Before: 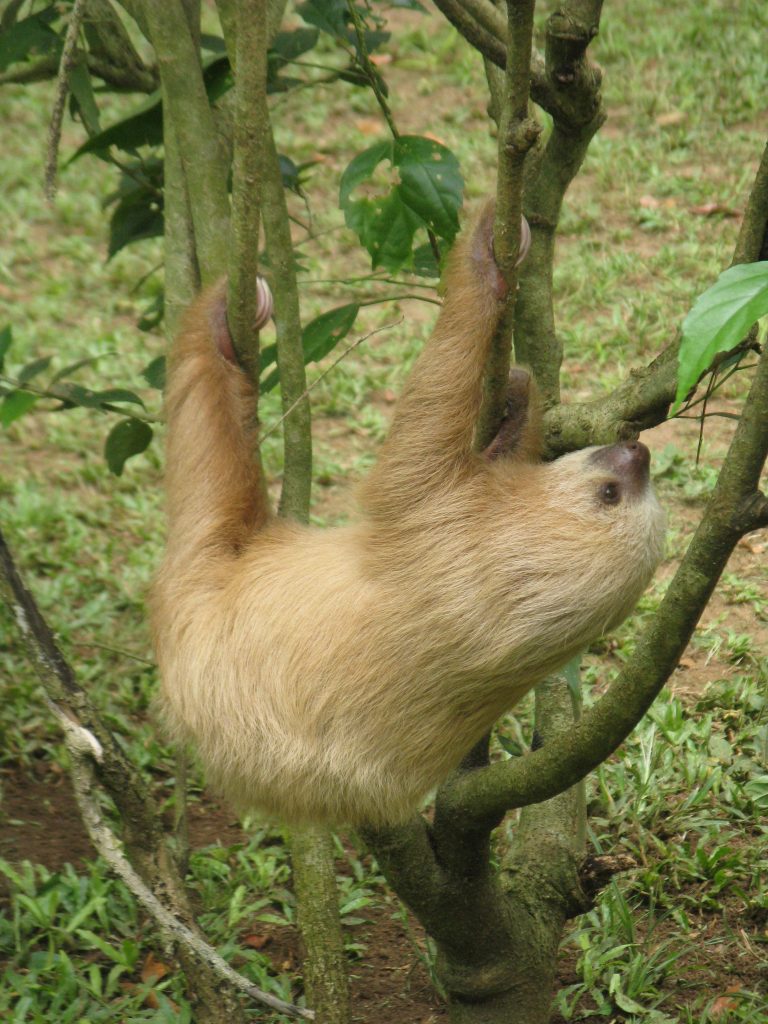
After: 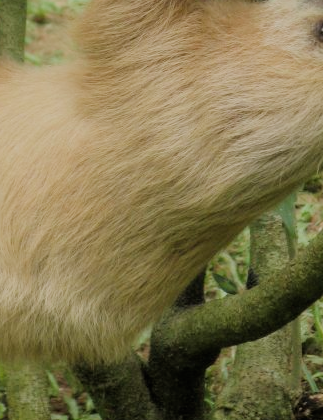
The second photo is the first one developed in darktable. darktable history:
crop: left 37.221%, top 45.169%, right 20.63%, bottom 13.777%
filmic rgb: black relative exposure -6.98 EV, white relative exposure 5.63 EV, hardness 2.86
